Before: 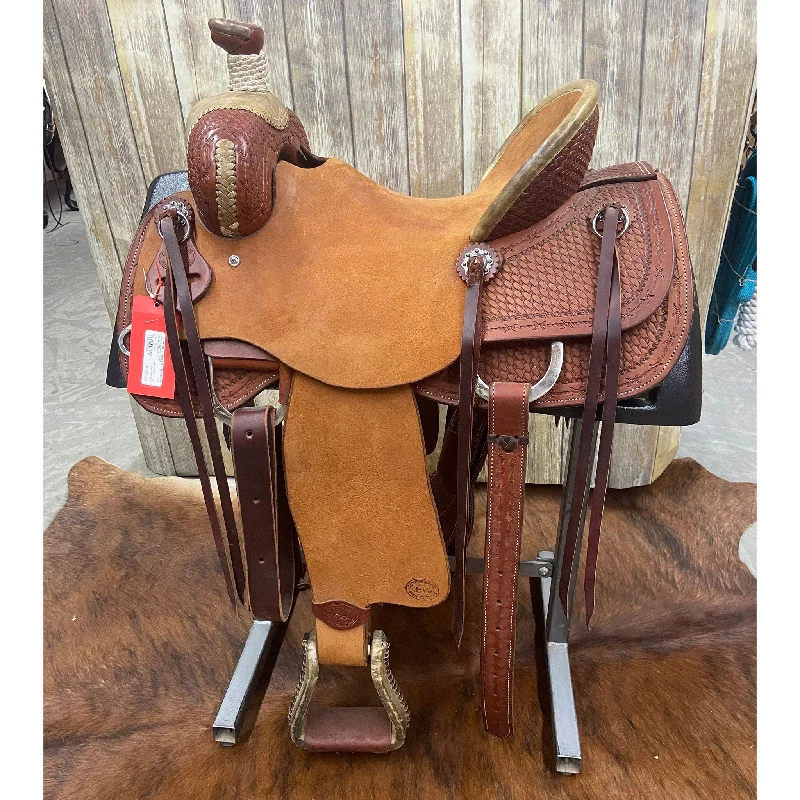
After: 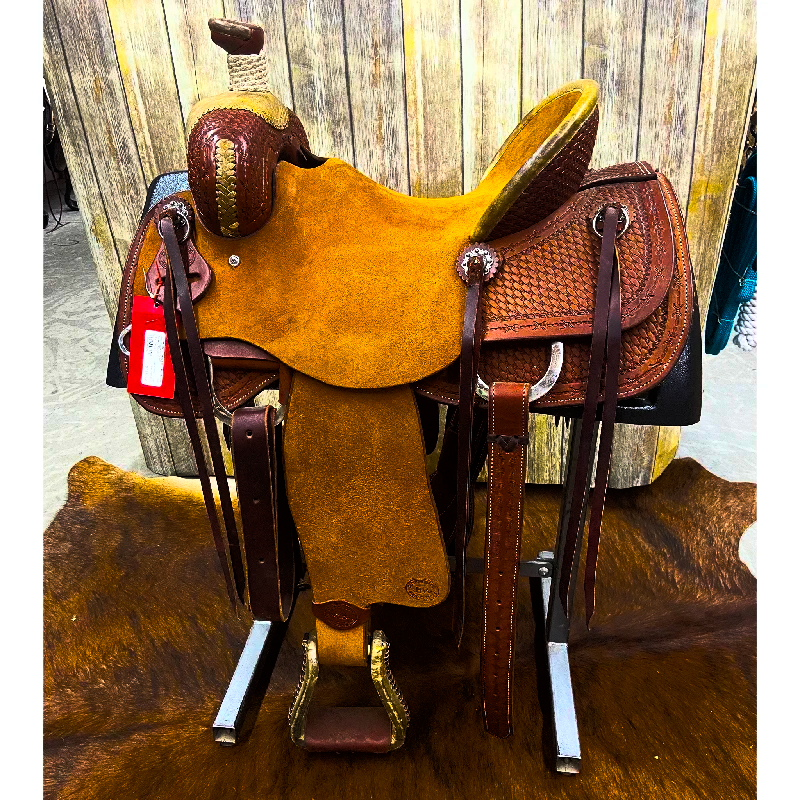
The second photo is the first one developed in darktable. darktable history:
base curve: curves: ch0 [(0, 0) (0.005, 0.002) (0.193, 0.295) (0.399, 0.664) (0.75, 0.928) (1, 1)]
color balance rgb: linear chroma grading › global chroma 40.15%, perceptual saturation grading › global saturation 60.58%, perceptual saturation grading › highlights 20.44%, perceptual saturation grading › shadows -50.36%, perceptual brilliance grading › highlights 2.19%, perceptual brilliance grading › mid-tones -50.36%, perceptual brilliance grading › shadows -50.36%
